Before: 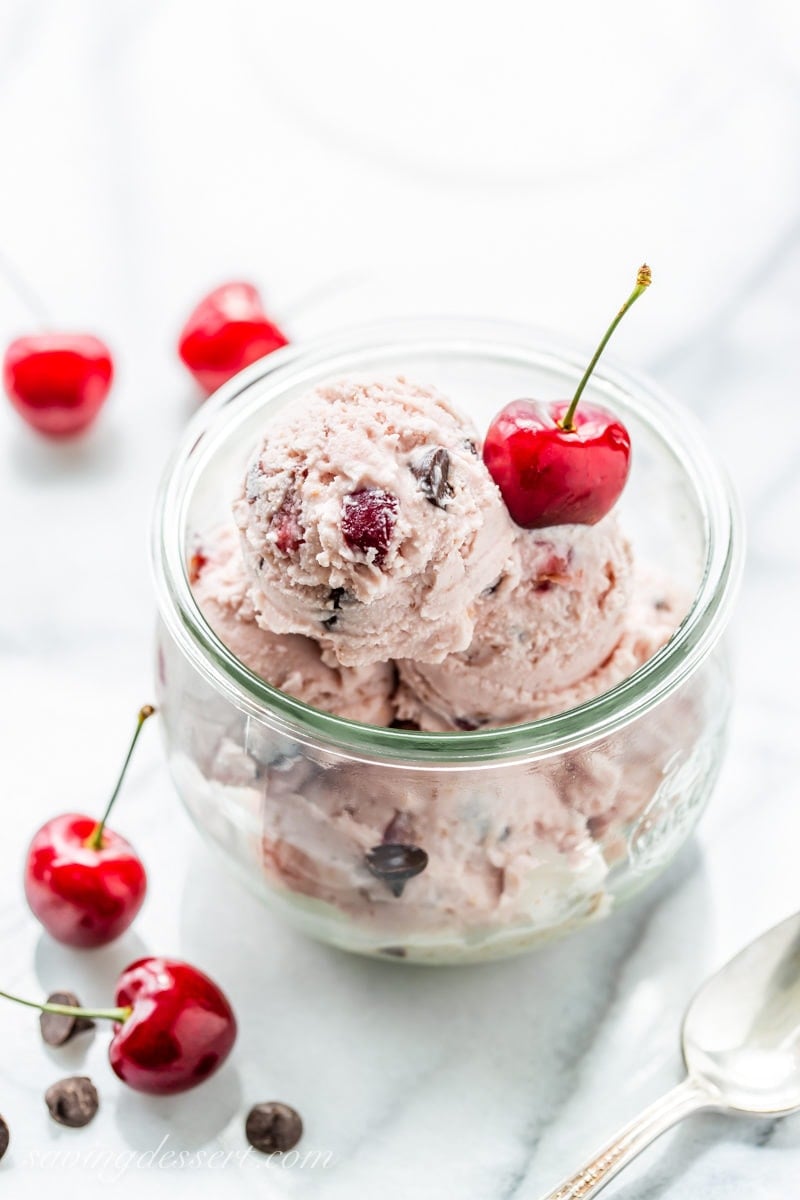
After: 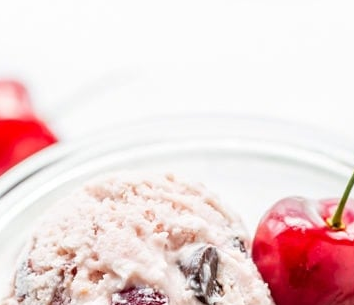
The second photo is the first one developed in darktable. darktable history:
crop: left 28.923%, top 16.855%, right 26.756%, bottom 57.689%
